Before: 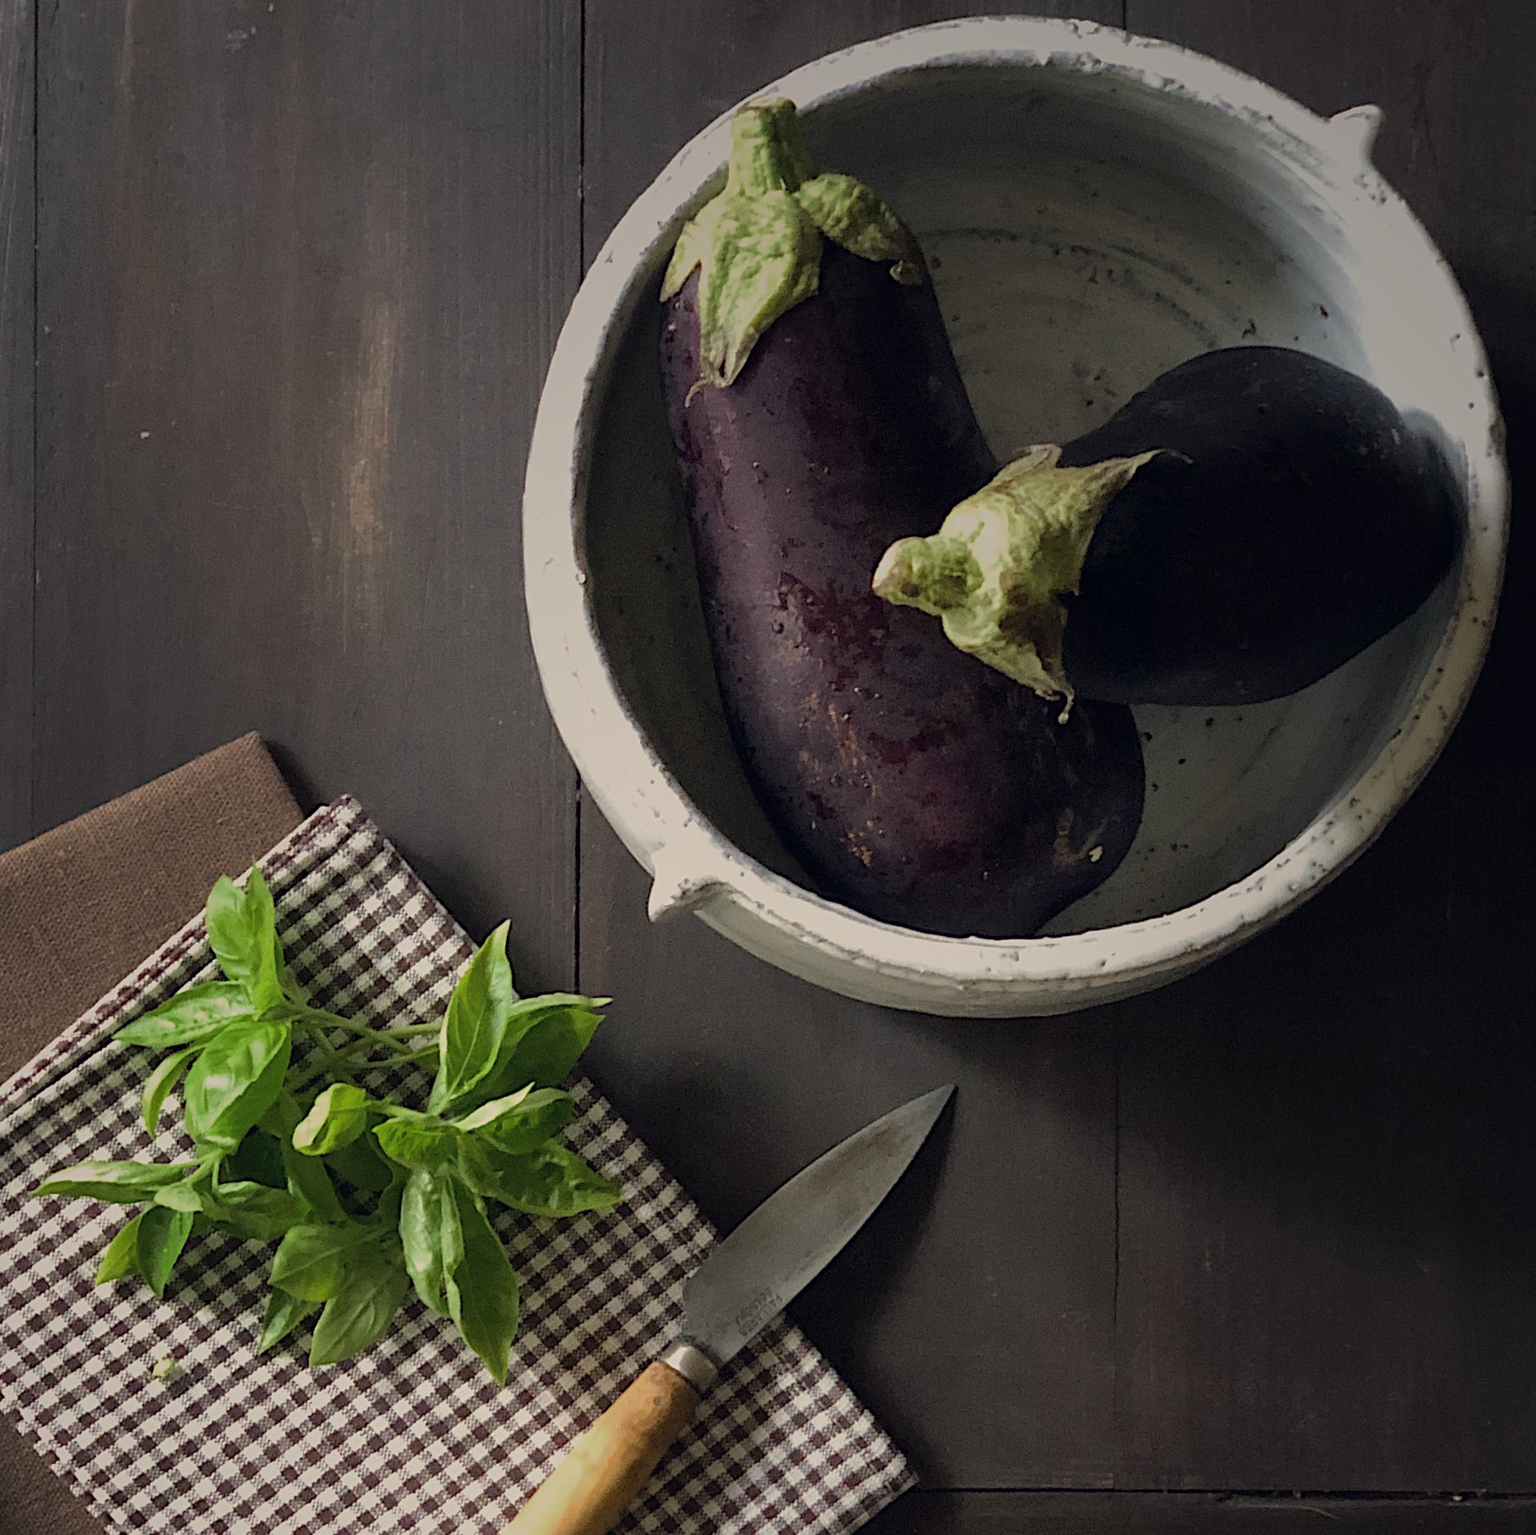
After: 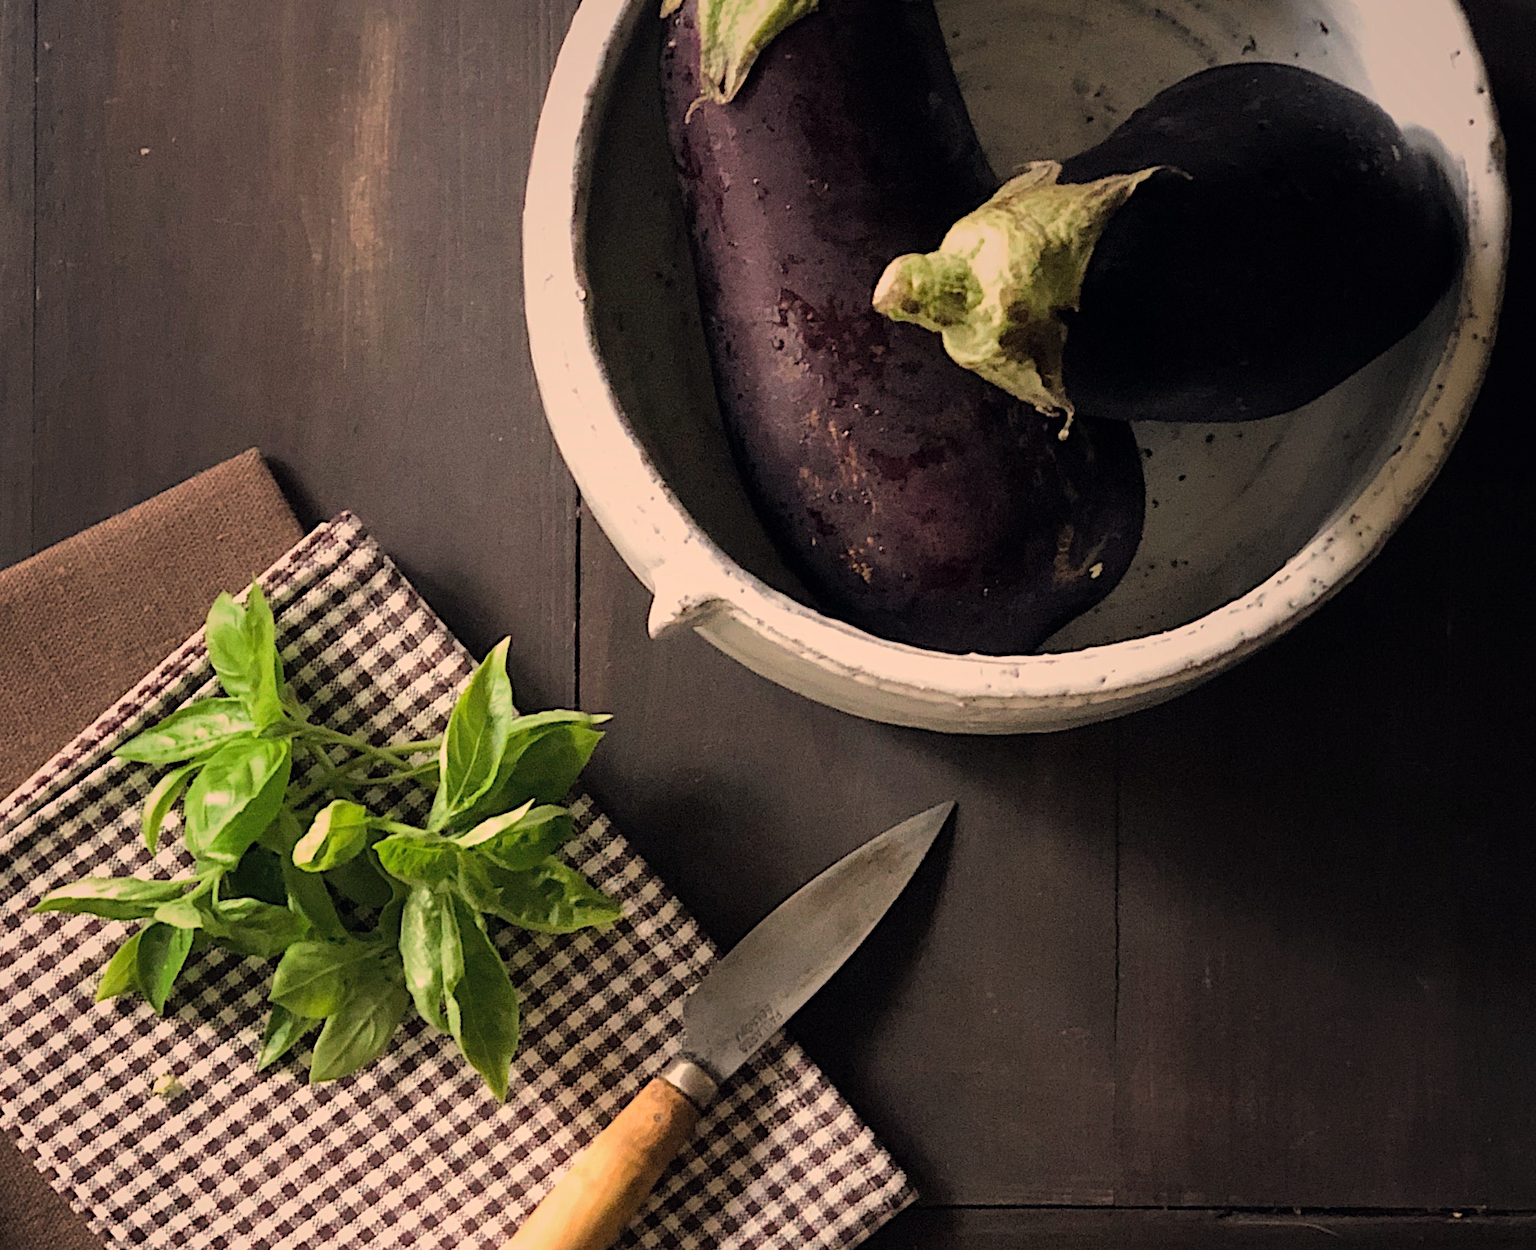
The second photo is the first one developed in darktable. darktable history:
crop and rotate: top 18.507%
white balance: red 1.127, blue 0.943
tone curve: curves: ch0 [(0, 0) (0.004, 0.001) (0.133, 0.112) (0.325, 0.362) (0.832, 0.893) (1, 1)], color space Lab, linked channels, preserve colors none
